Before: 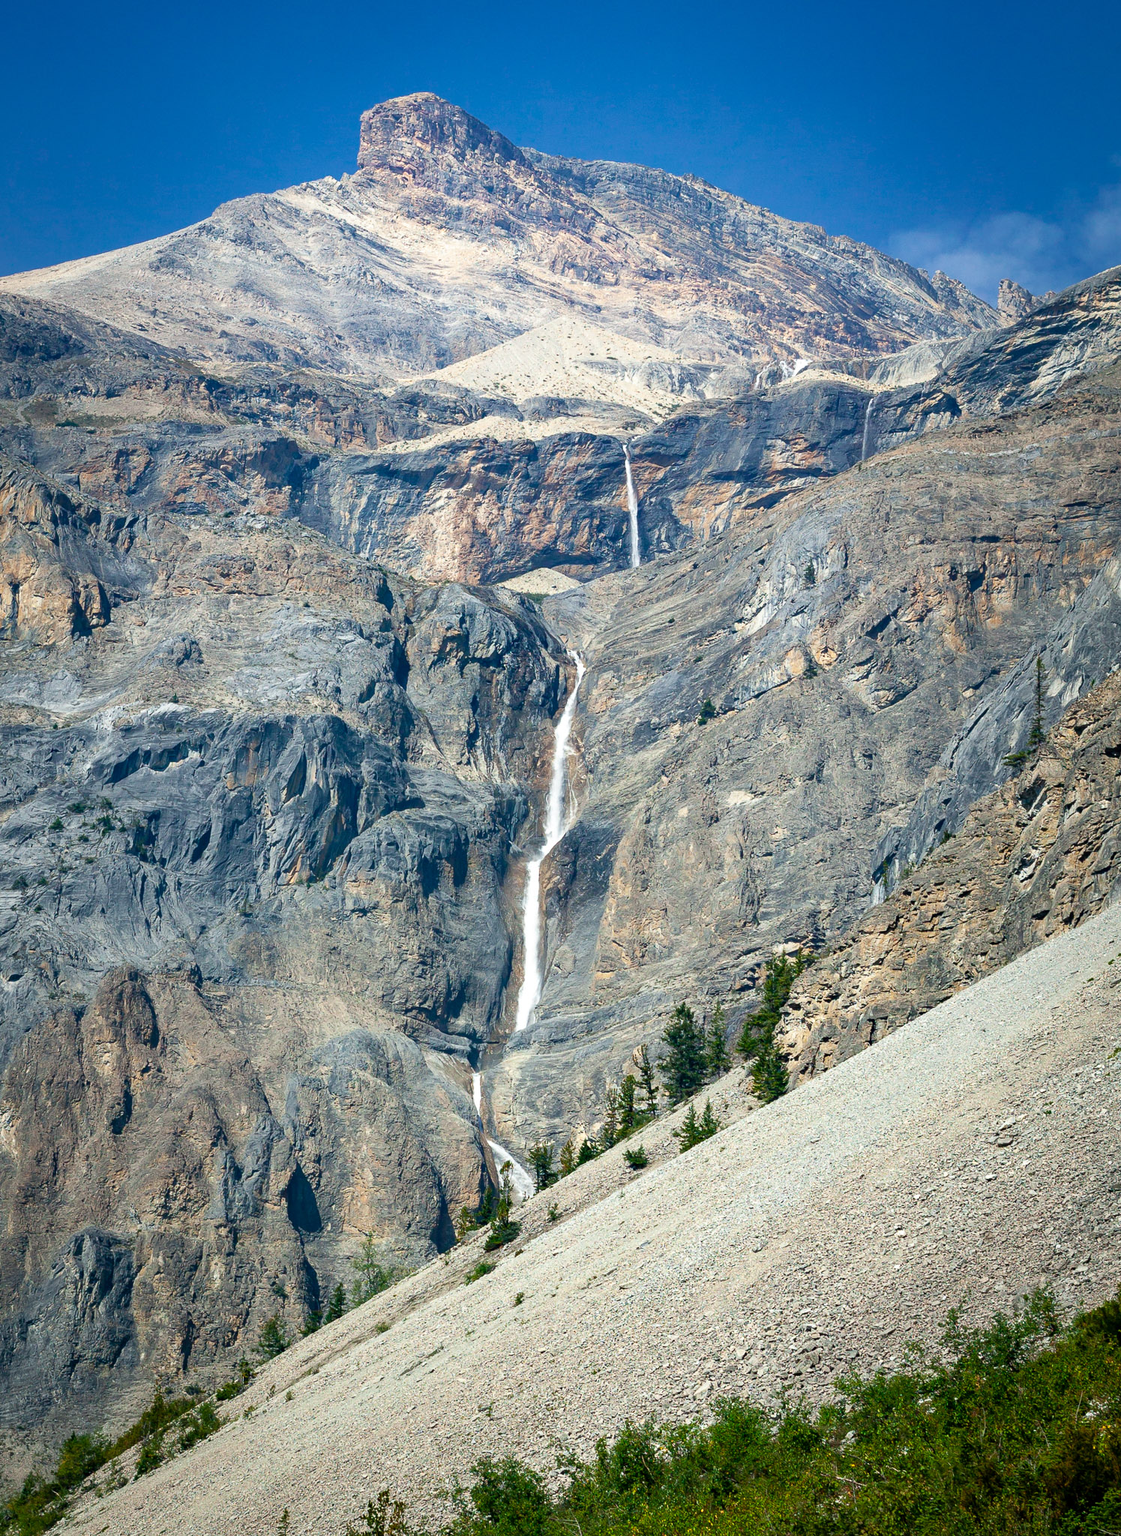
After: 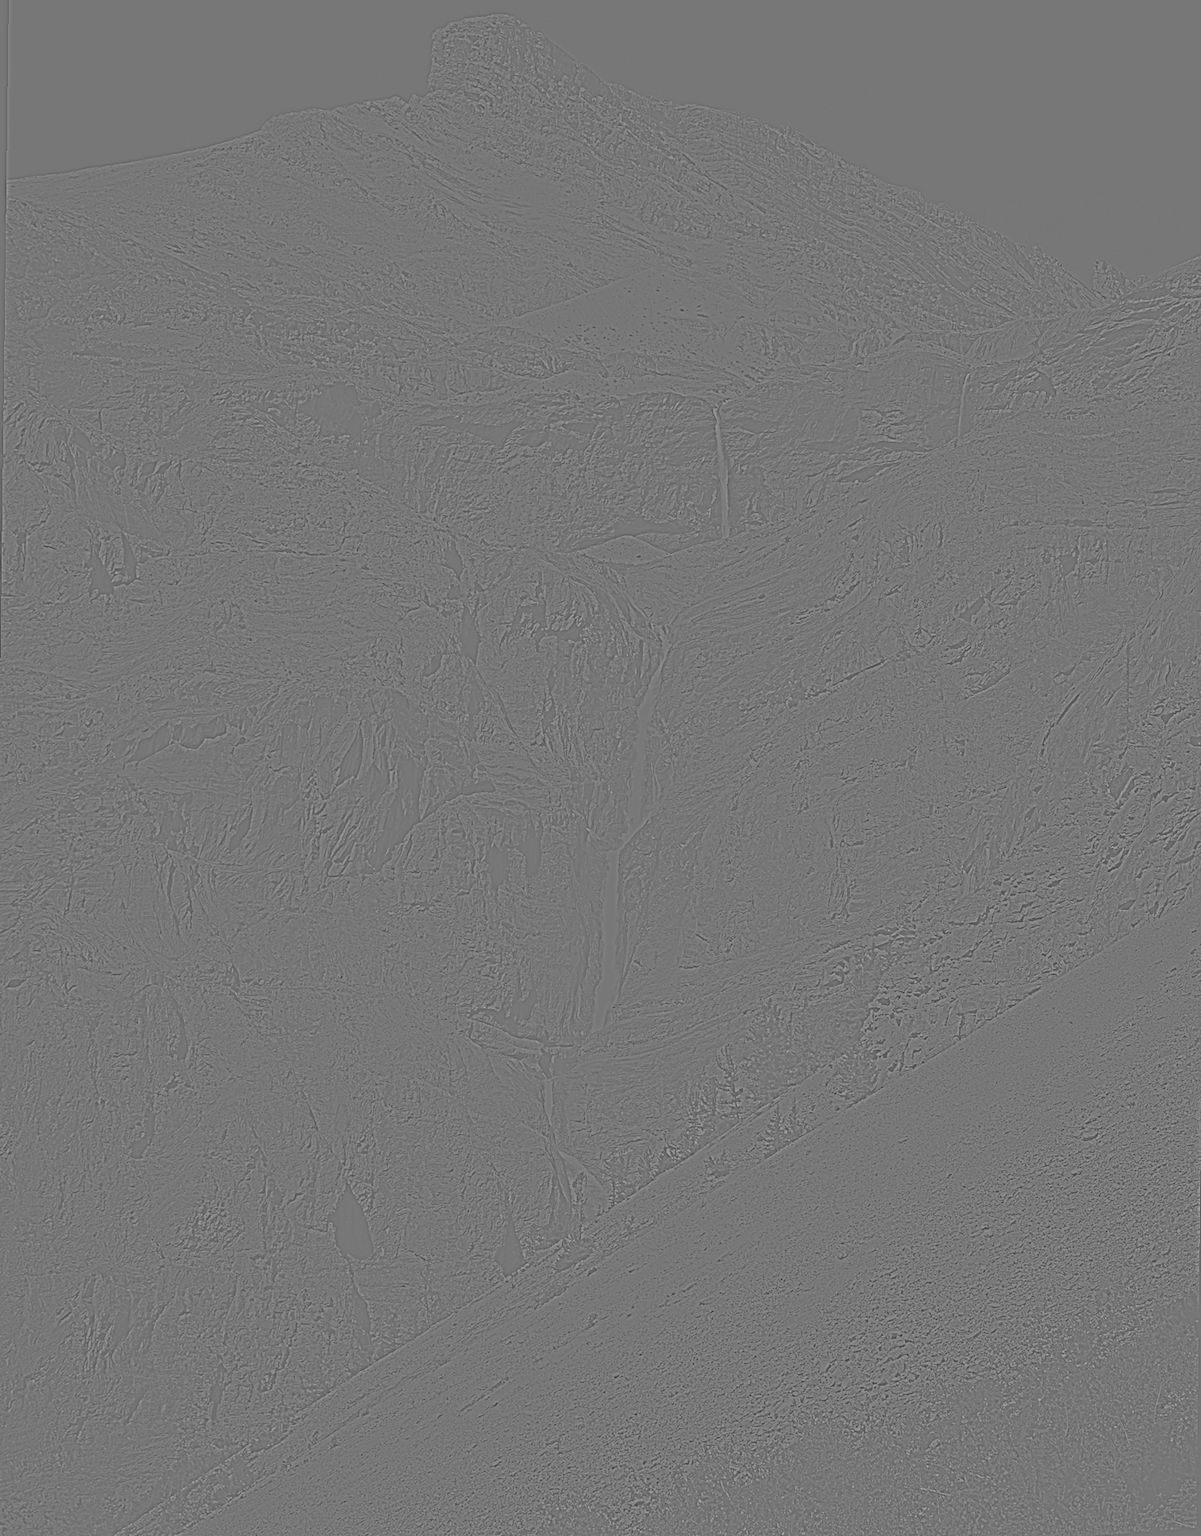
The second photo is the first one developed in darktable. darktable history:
highpass: sharpness 9.84%, contrast boost 9.94%
rotate and perspective: rotation 0.679°, lens shift (horizontal) 0.136, crop left 0.009, crop right 0.991, crop top 0.078, crop bottom 0.95
